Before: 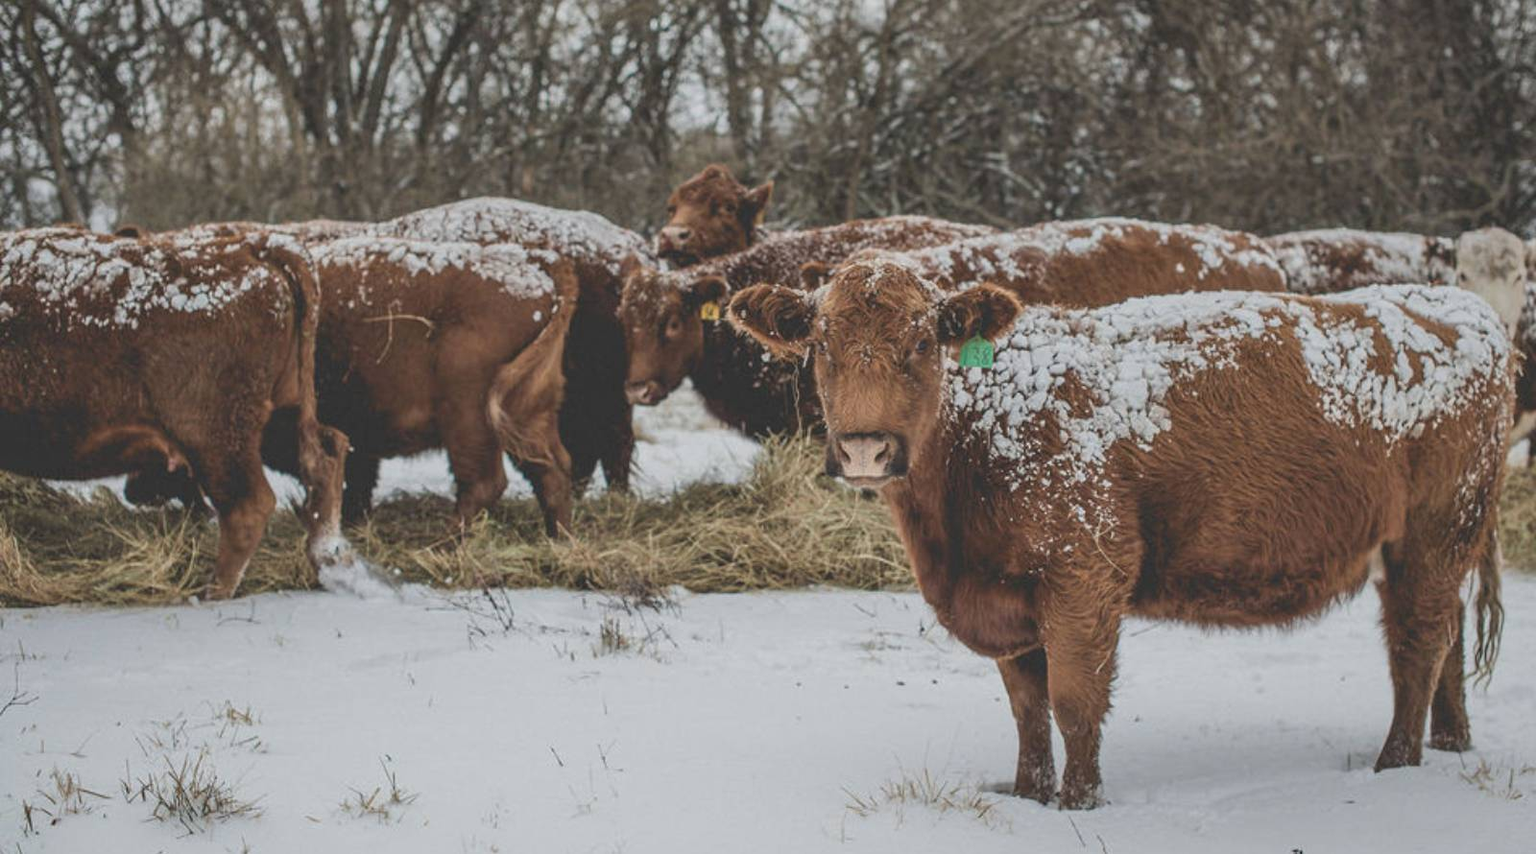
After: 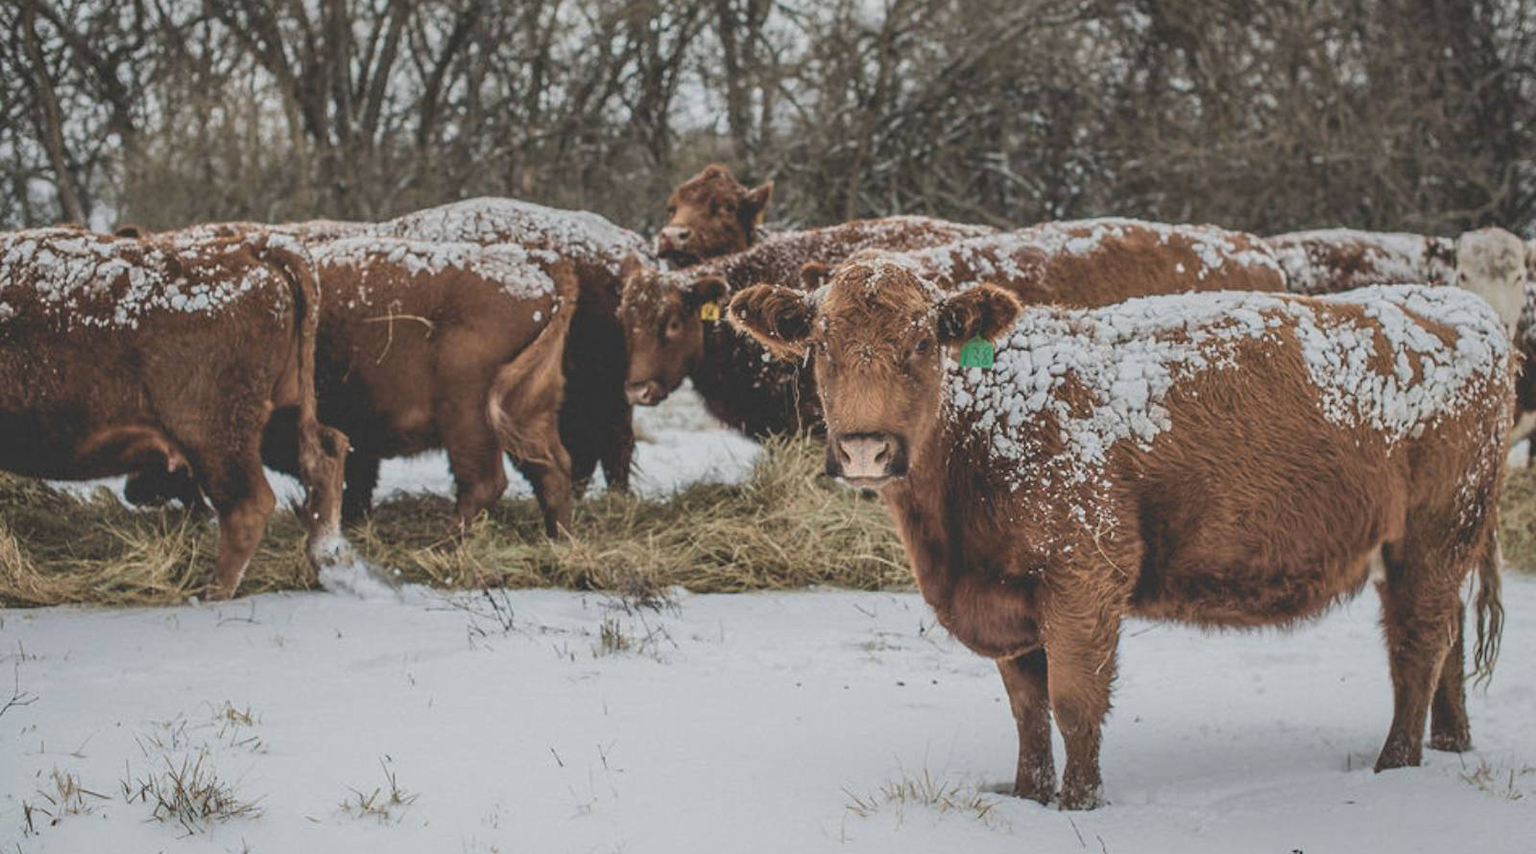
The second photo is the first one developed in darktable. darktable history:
color zones: curves: ch0 [(0, 0.465) (0.092, 0.596) (0.289, 0.464) (0.429, 0.453) (0.571, 0.464) (0.714, 0.455) (0.857, 0.462) (1, 0.465)], mix 27.72%
